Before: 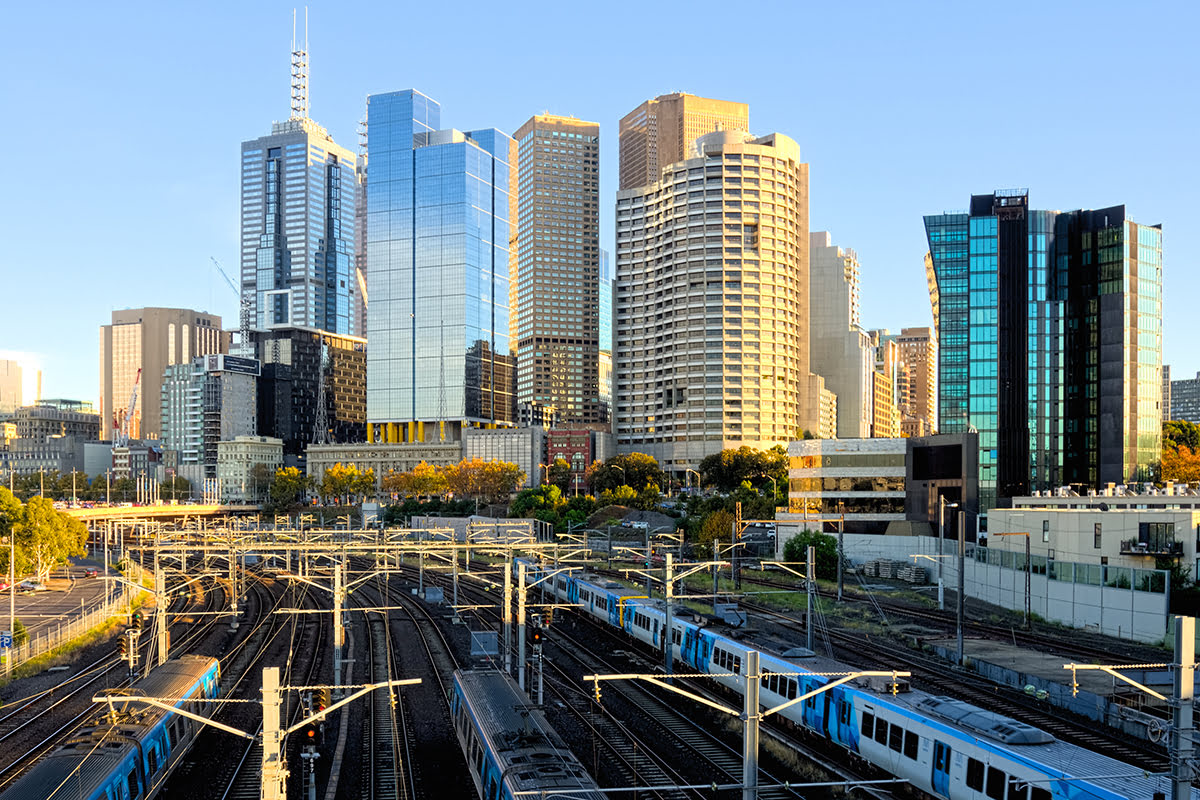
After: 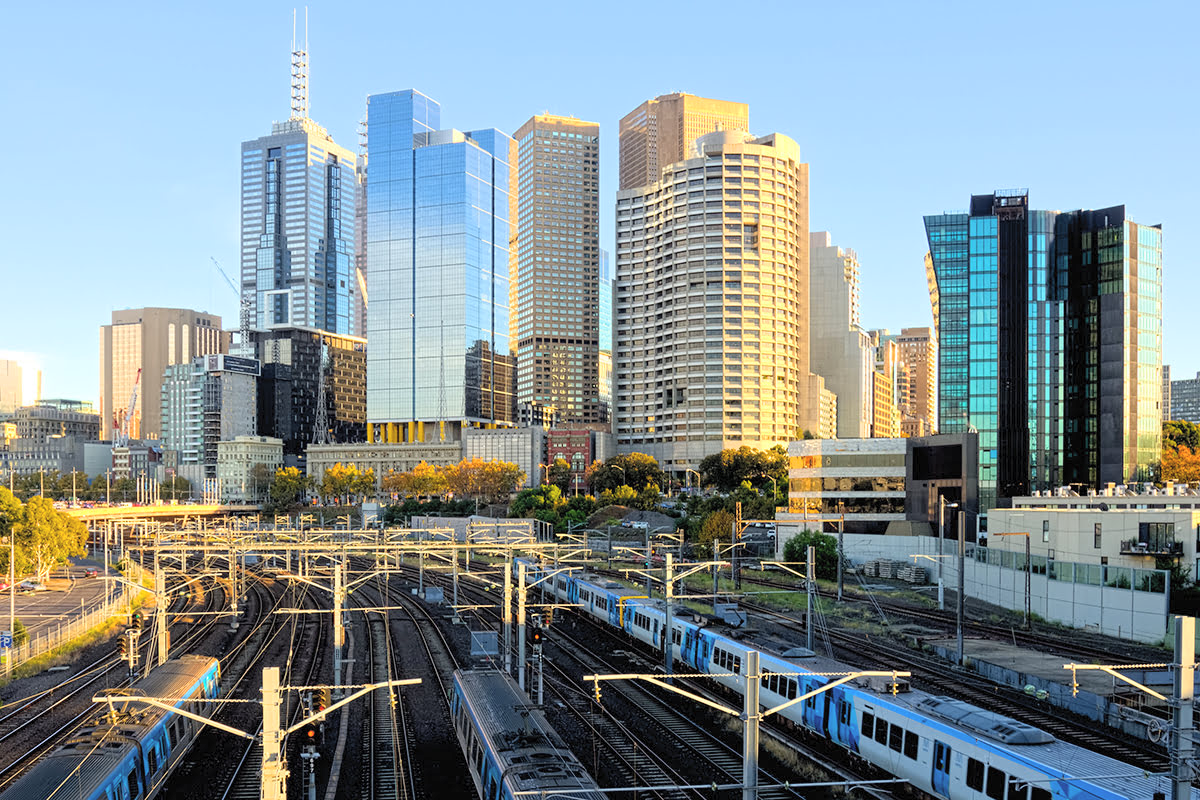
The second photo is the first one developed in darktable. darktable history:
contrast brightness saturation: brightness 0.129
